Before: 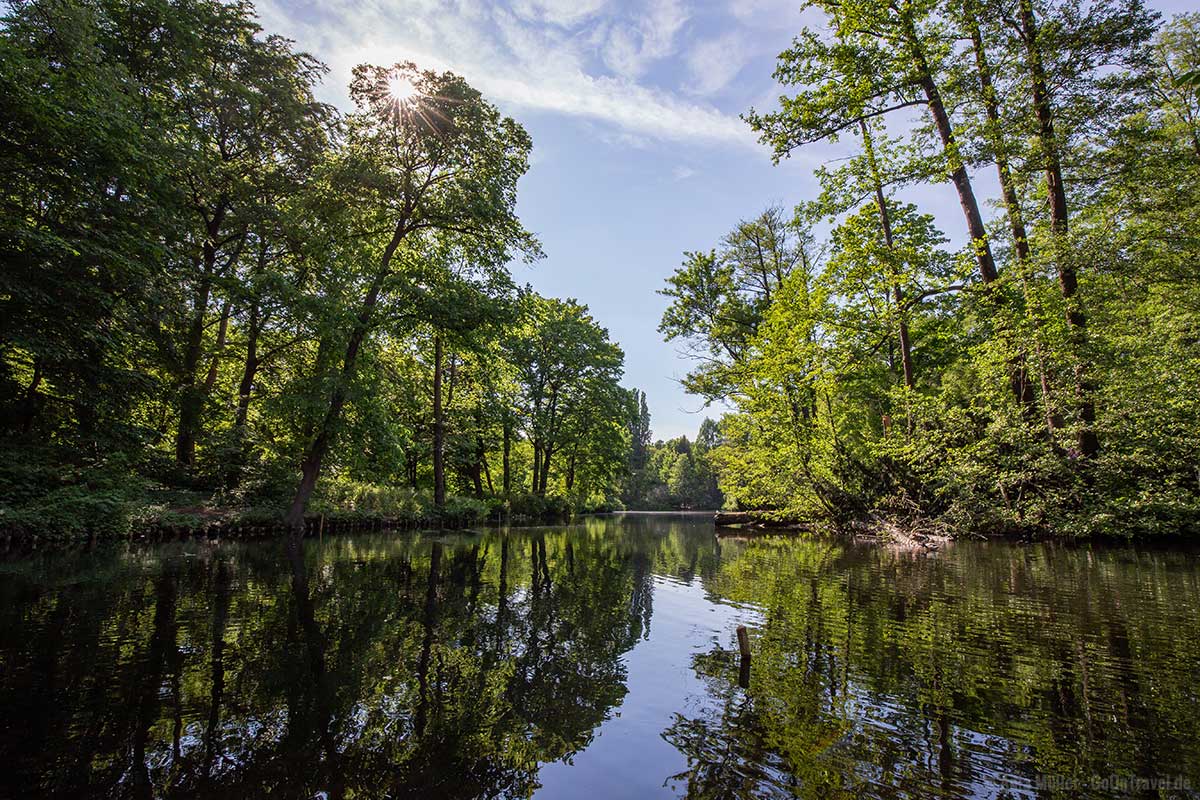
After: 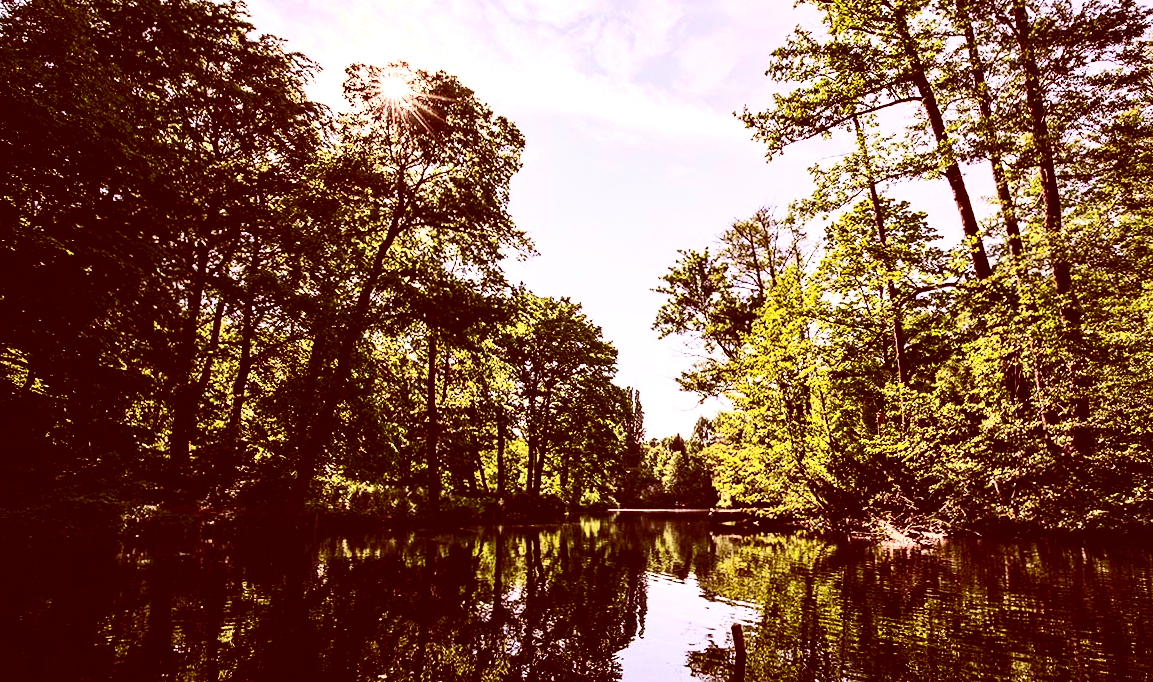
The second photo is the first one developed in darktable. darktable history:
crop and rotate: angle 0.2°, left 0.275%, right 3.127%, bottom 14.18%
grain: coarseness 0.09 ISO, strength 16.61%
color correction: highlights a* 9.03, highlights b* 8.71, shadows a* 40, shadows b* 40, saturation 0.8
tone equalizer: -8 EV -0.75 EV, -7 EV -0.7 EV, -6 EV -0.6 EV, -5 EV -0.4 EV, -3 EV 0.4 EV, -2 EV 0.6 EV, -1 EV 0.7 EV, +0 EV 0.75 EV, edges refinement/feathering 500, mask exposure compensation -1.57 EV, preserve details no
contrast brightness saturation: contrast 0.4, brightness 0.05, saturation 0.25
